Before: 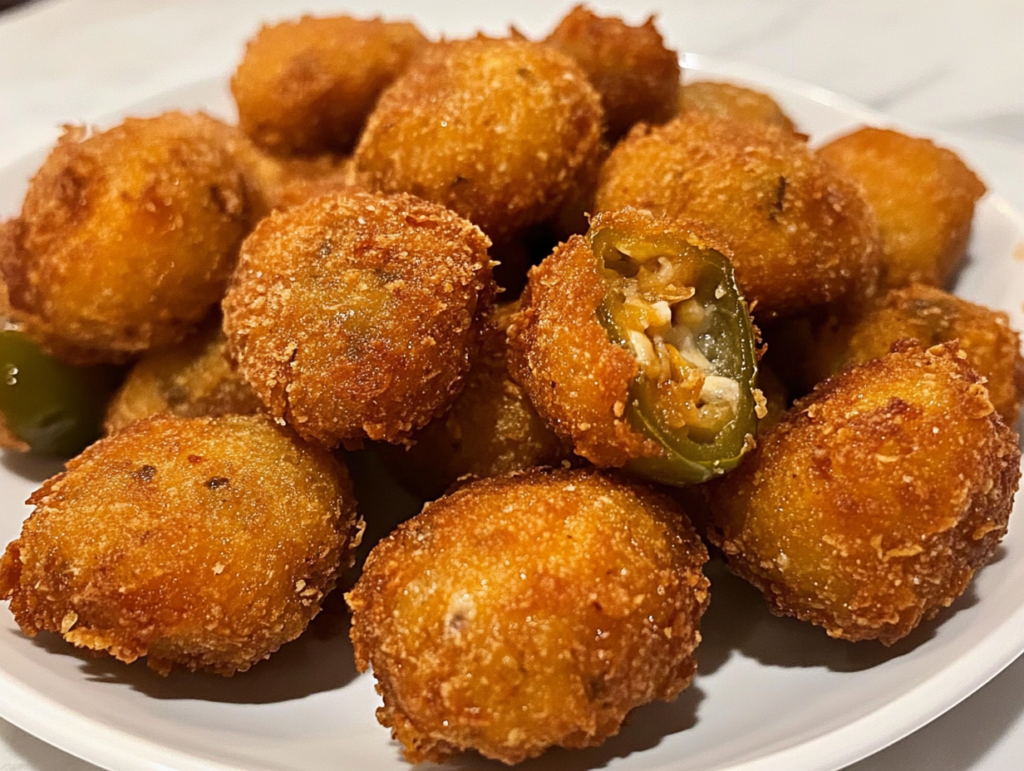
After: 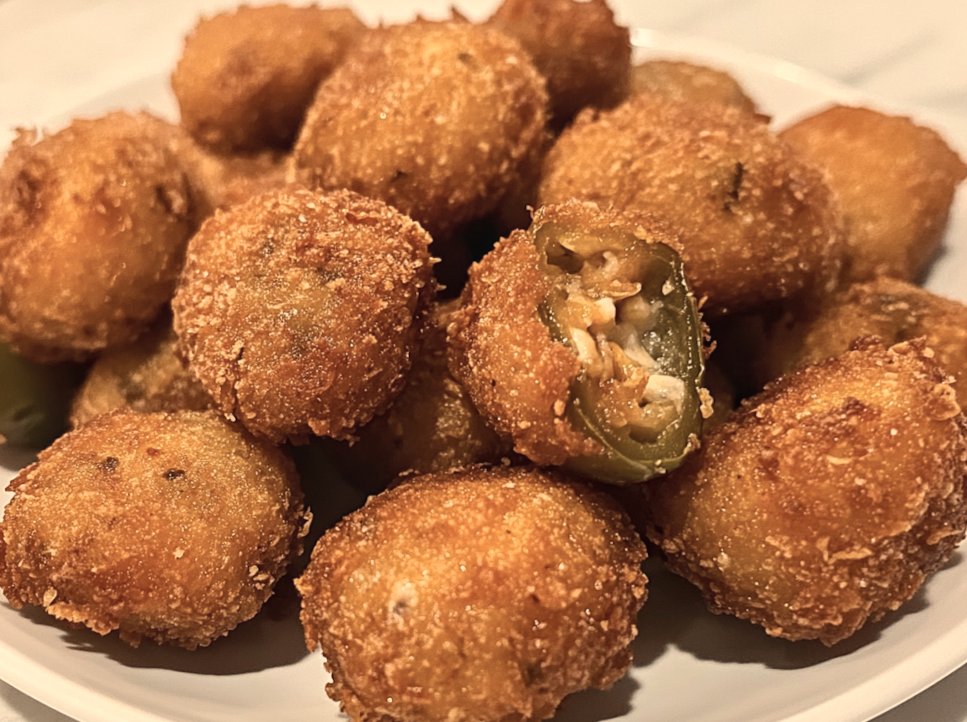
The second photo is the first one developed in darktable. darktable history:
contrast brightness saturation: contrast 0.1, saturation -0.3
rotate and perspective: rotation 0.062°, lens shift (vertical) 0.115, lens shift (horizontal) -0.133, crop left 0.047, crop right 0.94, crop top 0.061, crop bottom 0.94
white balance: red 1.123, blue 0.83
local contrast: detail 110%
